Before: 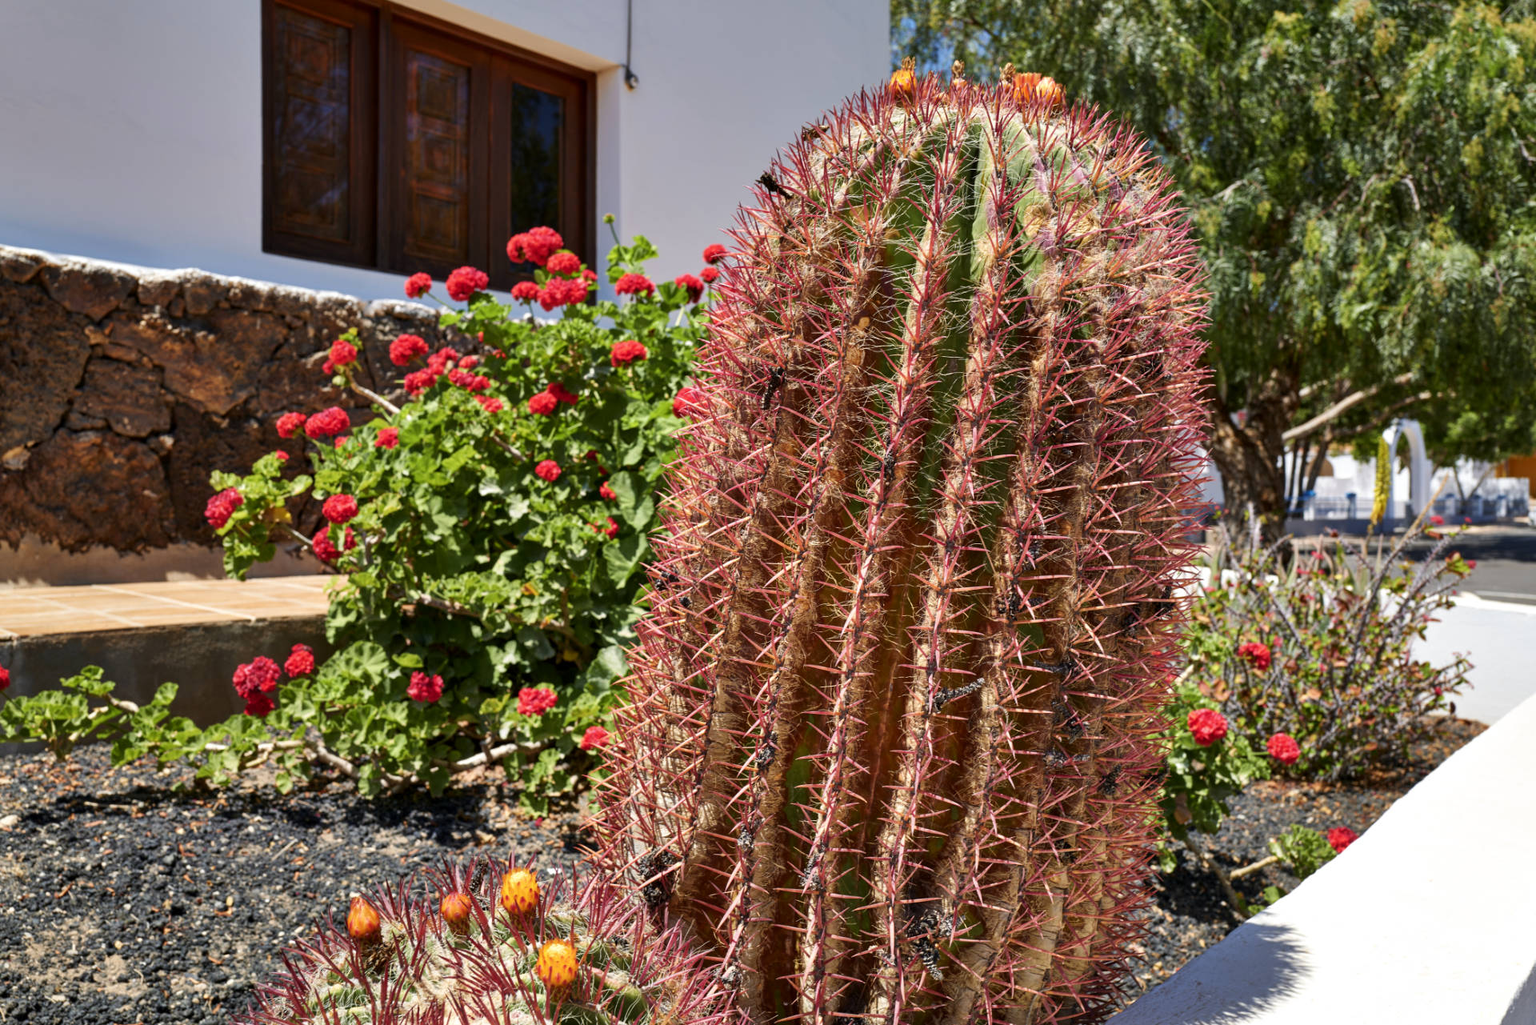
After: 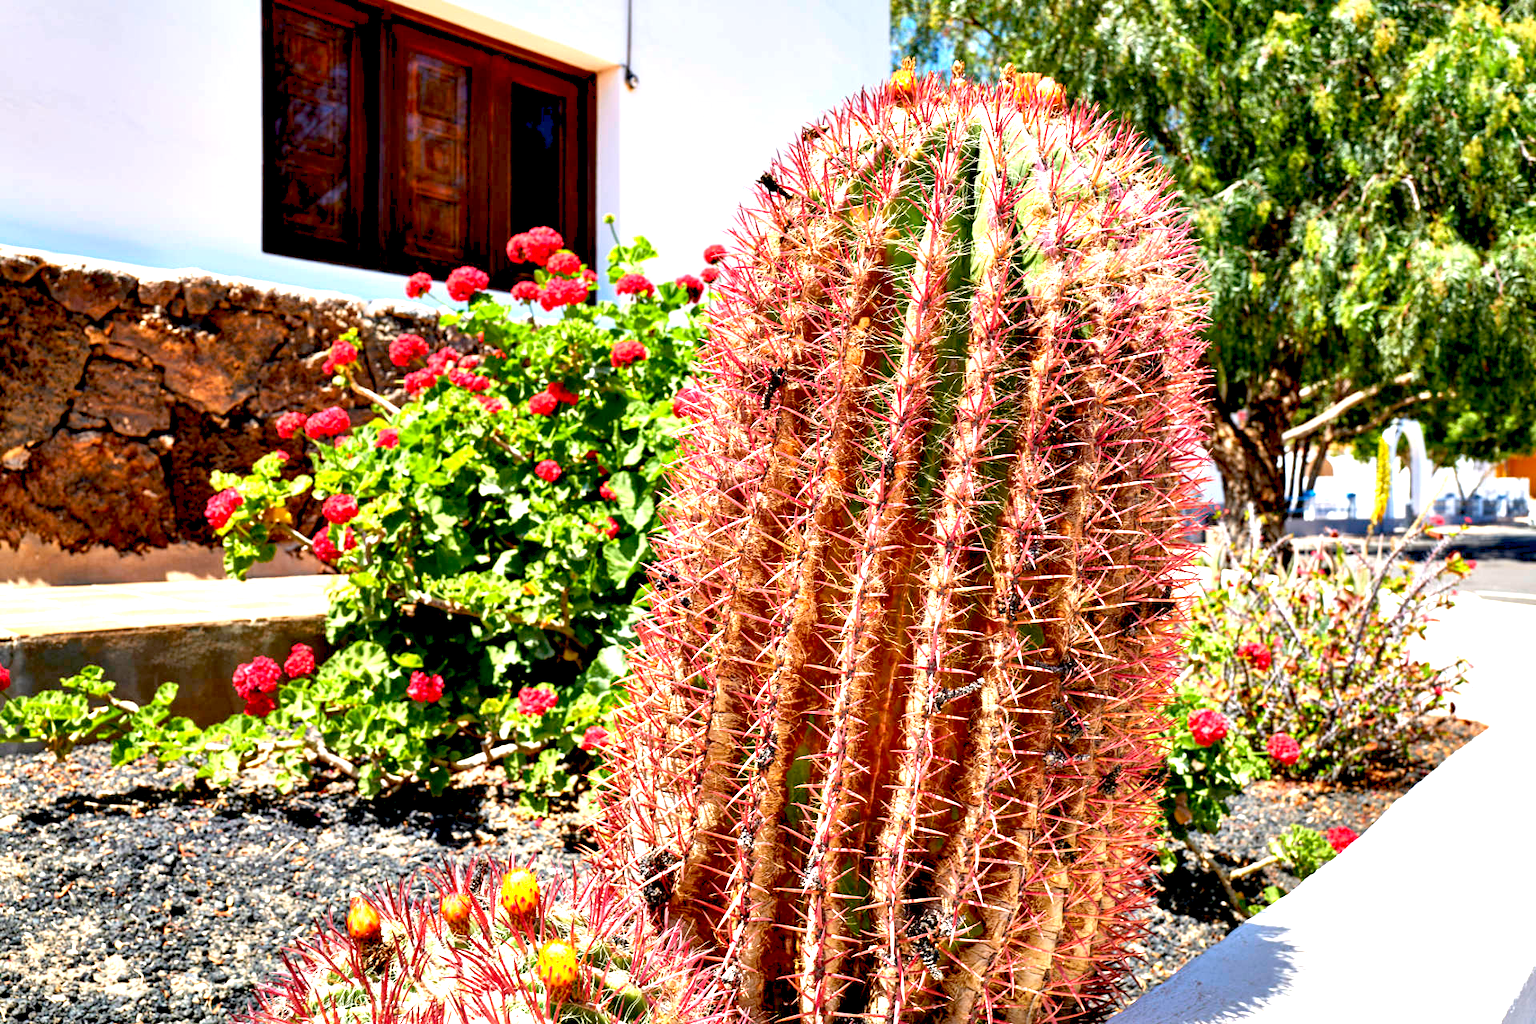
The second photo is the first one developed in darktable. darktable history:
exposure: black level correction 0.009, exposure 1.435 EV, compensate highlight preservation false
levels: mode automatic, levels [0.062, 0.494, 0.925]
